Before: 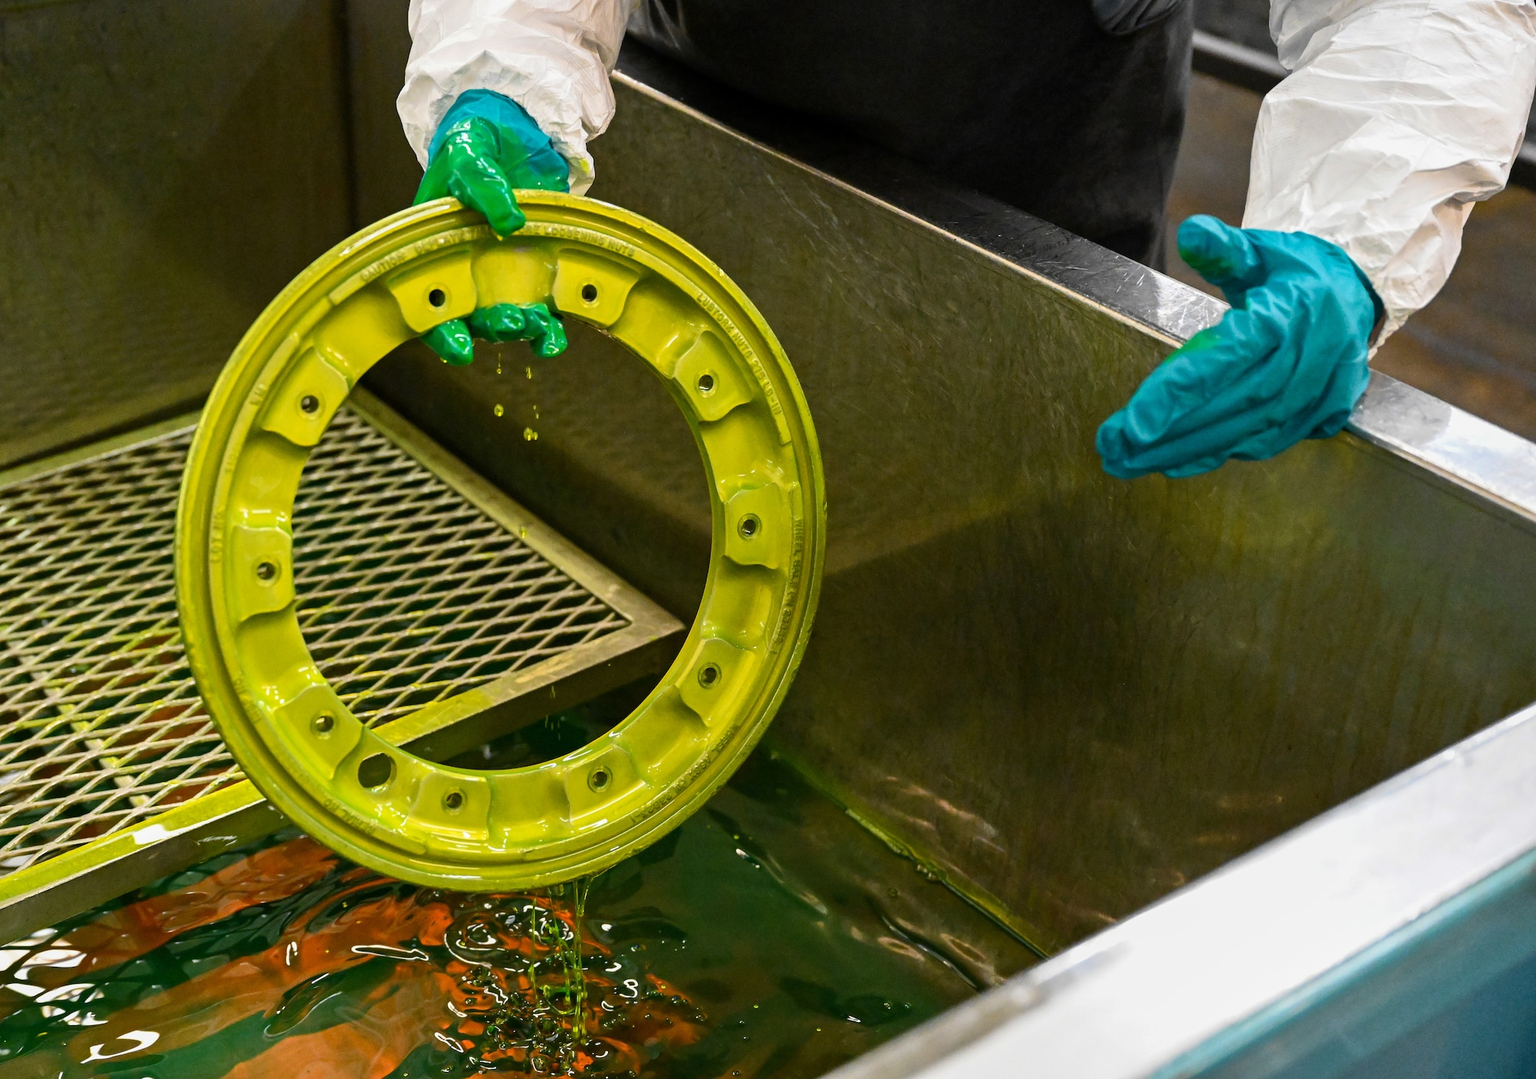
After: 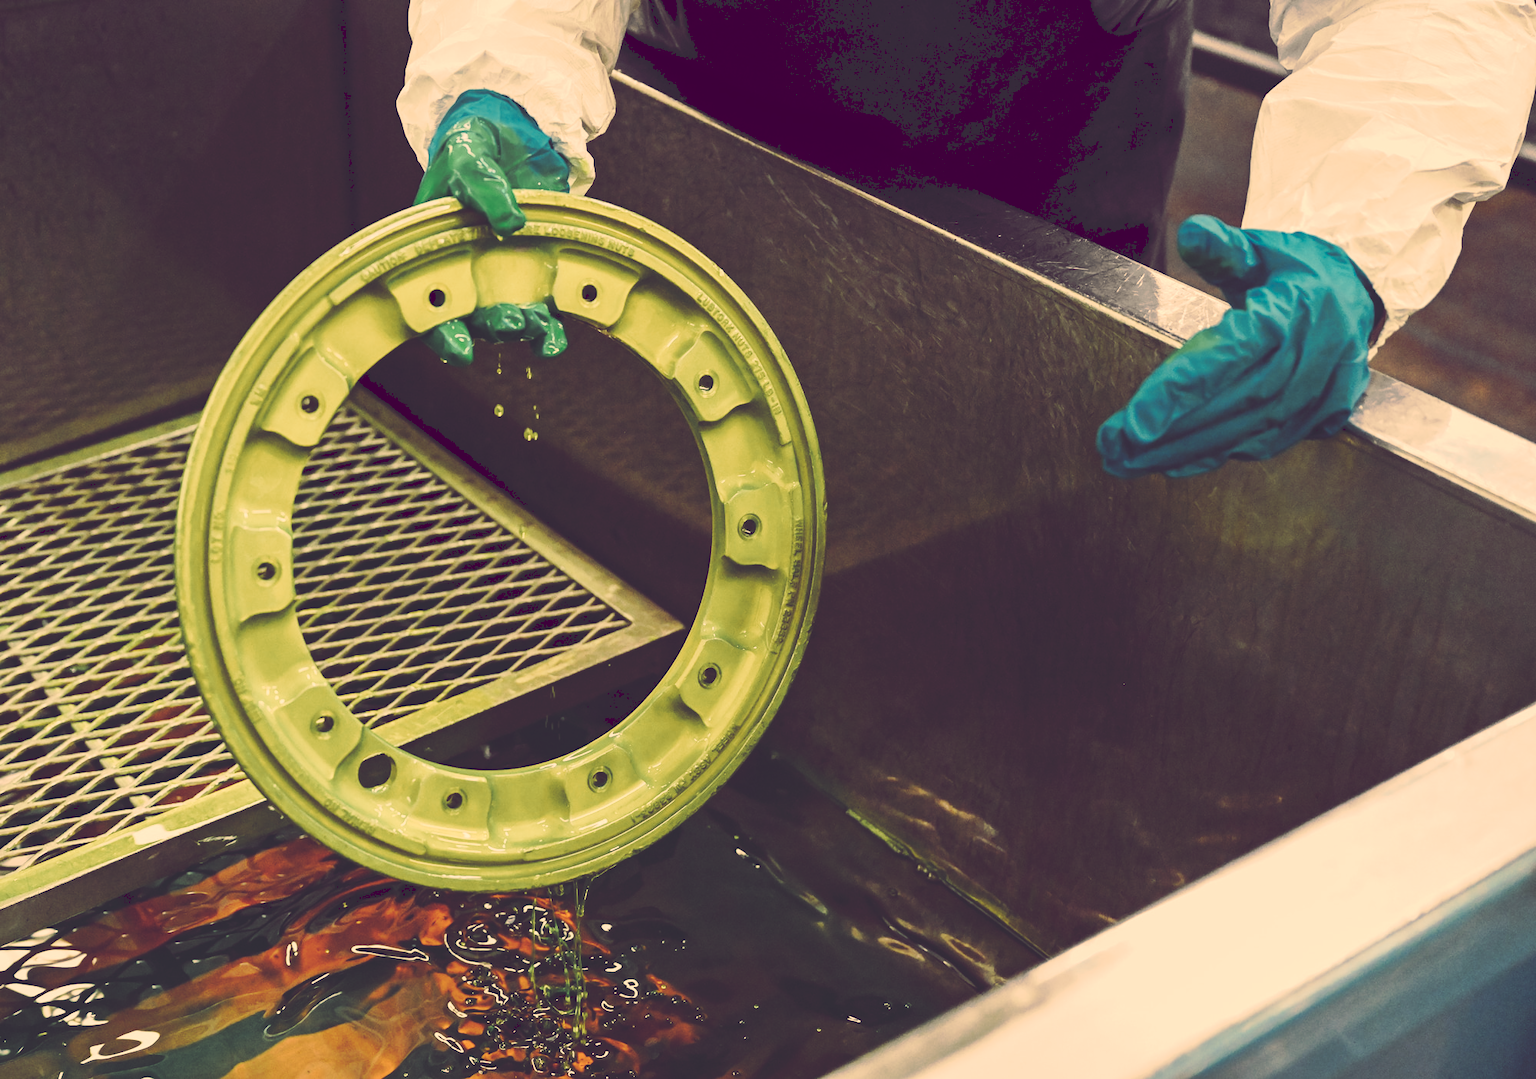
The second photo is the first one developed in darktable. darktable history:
tone curve: curves: ch0 [(0, 0) (0.003, 0.174) (0.011, 0.178) (0.025, 0.182) (0.044, 0.185) (0.069, 0.191) (0.1, 0.194) (0.136, 0.199) (0.177, 0.219) (0.224, 0.246) (0.277, 0.284) (0.335, 0.35) (0.399, 0.43) (0.468, 0.539) (0.543, 0.637) (0.623, 0.711) (0.709, 0.799) (0.801, 0.865) (0.898, 0.914) (1, 1)], preserve colors none
color look up table: target L [95.46, 82.47, 93.48, 87.42, 72.01, 67.72, 65.68, 63.27, 56.79, 42.29, 43.66, 46.31, 23.6, 22.88, 5.841, 201.39, 86.36, 83.58, 76.96, 65.71, 61.19, 60.3, 55.51, 50.52, 50.58, 25.63, 7.903, 97.16, 84.44, 82.94, 85.67, 79.69, 70.63, 63.38, 74.48, 53.13, 34.4, 32.36, 31.79, 39.01, 23.79, 16.83, 71.44, 56.14, 47.02, 44.38, 46.93, 46.35, 33.4], target a [1.331, -2.816, 7.56, -9.616, -32.09, -10.77, -13.91, -5.25, -35.8, -14.17, -13.68, -3.223, 2.877, -0.074, 37.49, 0, 13.48, 18.08, 29.08, 35.87, 23.64, 2.307, 50.16, 21.64, 45.69, 35.38, 43.15, 9.353, 19.52, 25.65, 30.44, 30.48, 14.3, 48.8, 39.35, 30.75, 23.65, 4.726, 18.58, 50.94, 35.03, 48.28, -10.64, -32.56, -4.02, -4.113, -15.04, -0.525, -8.884], target b [58.25, 24.41, 48.21, 43.56, 16.75, 26.16, 34.94, 15.24, 25.47, 16.05, 9.023, 21.92, -0.148, -6.741, -24.62, -0.001, 54.14, 39.63, 27.29, 37.55, 28.1, 47.34, 44.46, 34.6, 20.1, 7.421, -20.88, 37.27, 33.02, 23.79, 26.24, 16.06, 19, 15.75, 8.5, 2.509, -32.04, -0.359, -15.92, -26.77, -7.551, -28.61, 4.289, -13.16, -23.71, -39.3, -7.412, 2.678, -11.63], num patches 49
